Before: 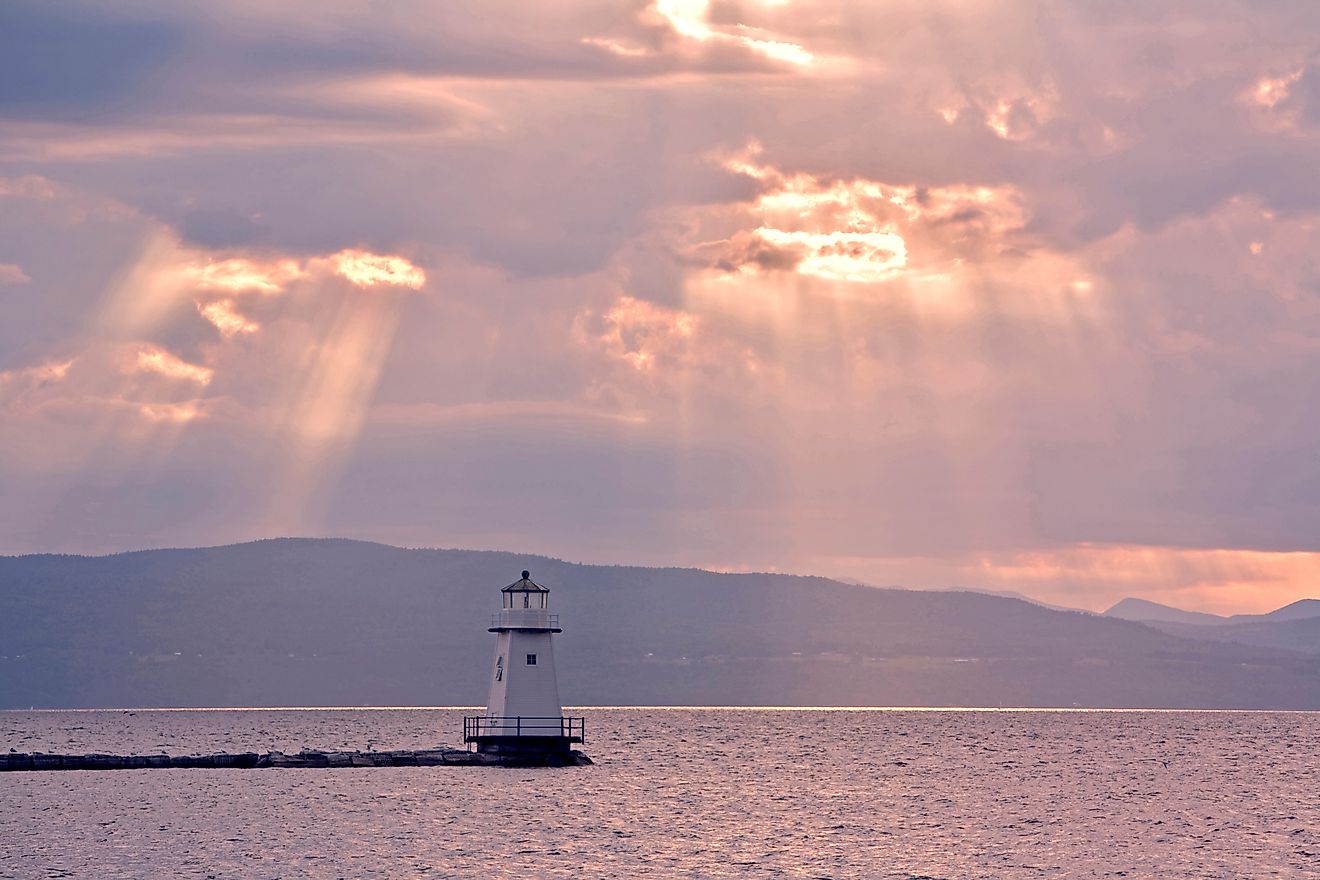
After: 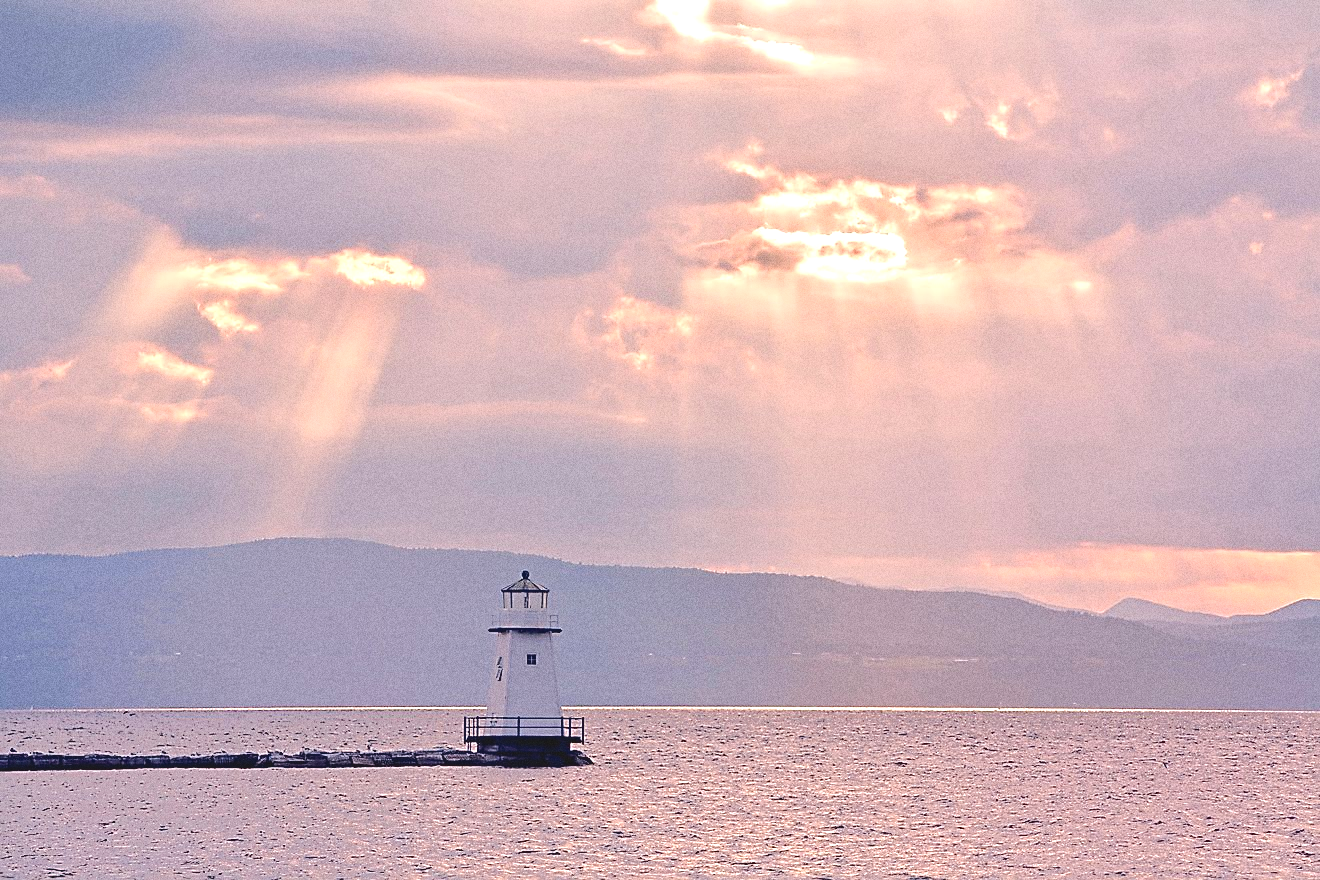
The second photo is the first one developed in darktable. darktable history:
sharpen: on, module defaults
tone equalizer: -7 EV -0.63 EV, -6 EV 1 EV, -5 EV -0.45 EV, -4 EV 0.43 EV, -3 EV 0.41 EV, -2 EV 0.15 EV, -1 EV -0.15 EV, +0 EV -0.39 EV, smoothing diameter 25%, edges refinement/feathering 10, preserve details guided filter
grain: coarseness 9.61 ISO, strength 35.62%
contrast brightness saturation: contrast -0.15, brightness 0.05, saturation -0.12
local contrast: highlights 100%, shadows 100%, detail 120%, midtone range 0.2
exposure: exposure 1.15 EV, compensate highlight preservation false
